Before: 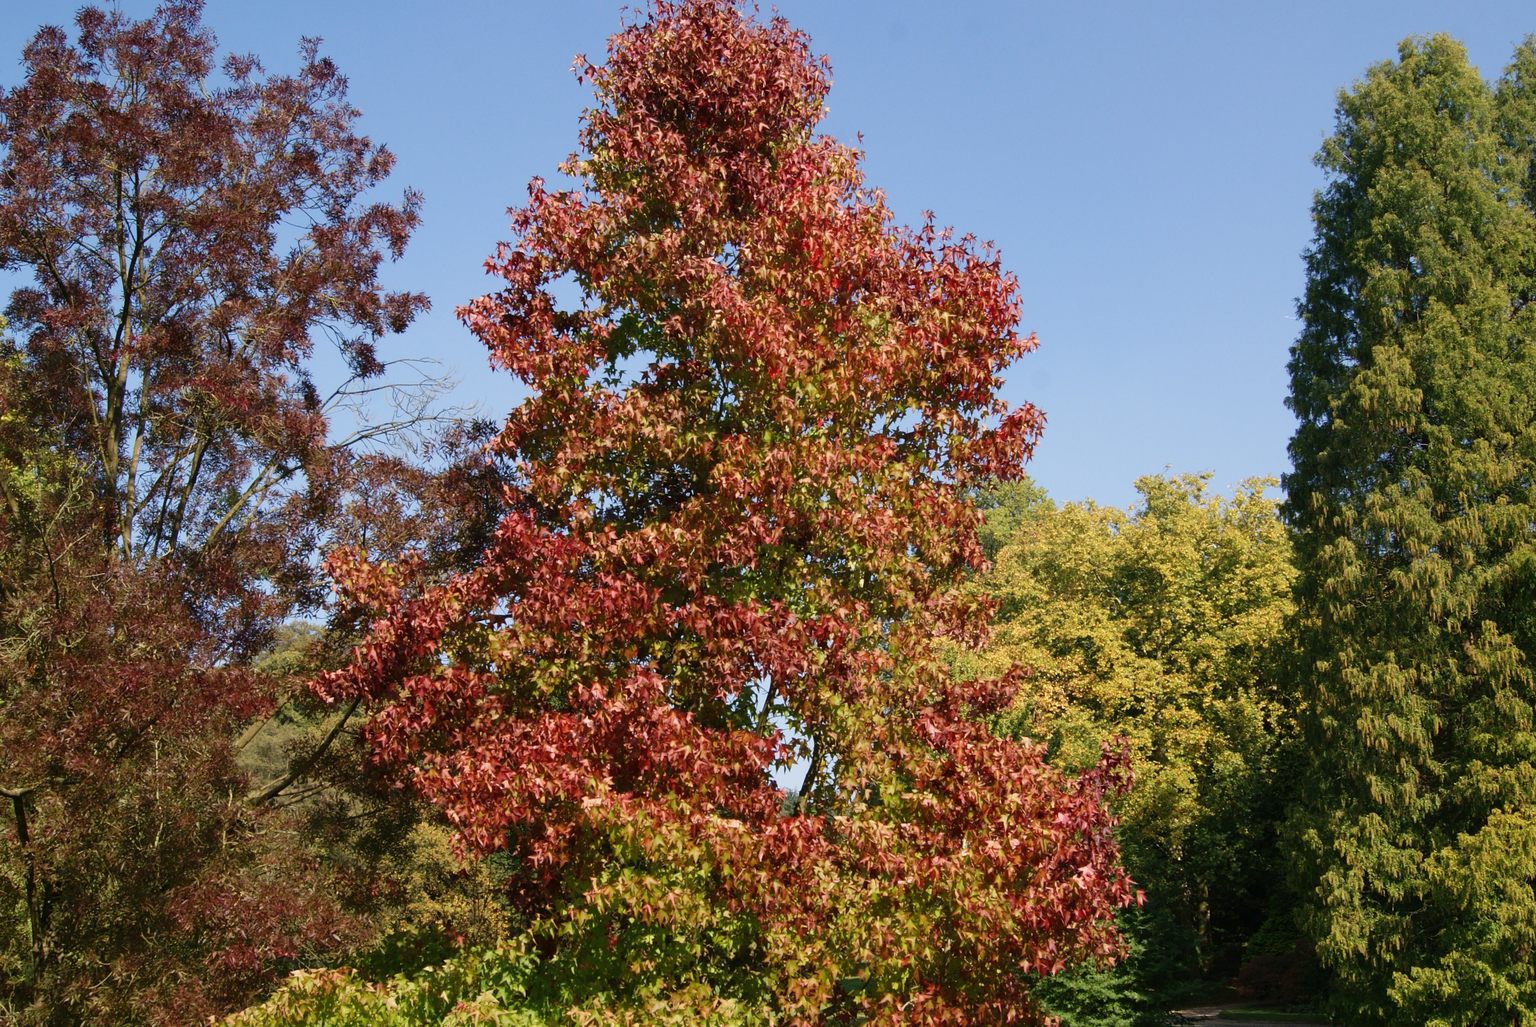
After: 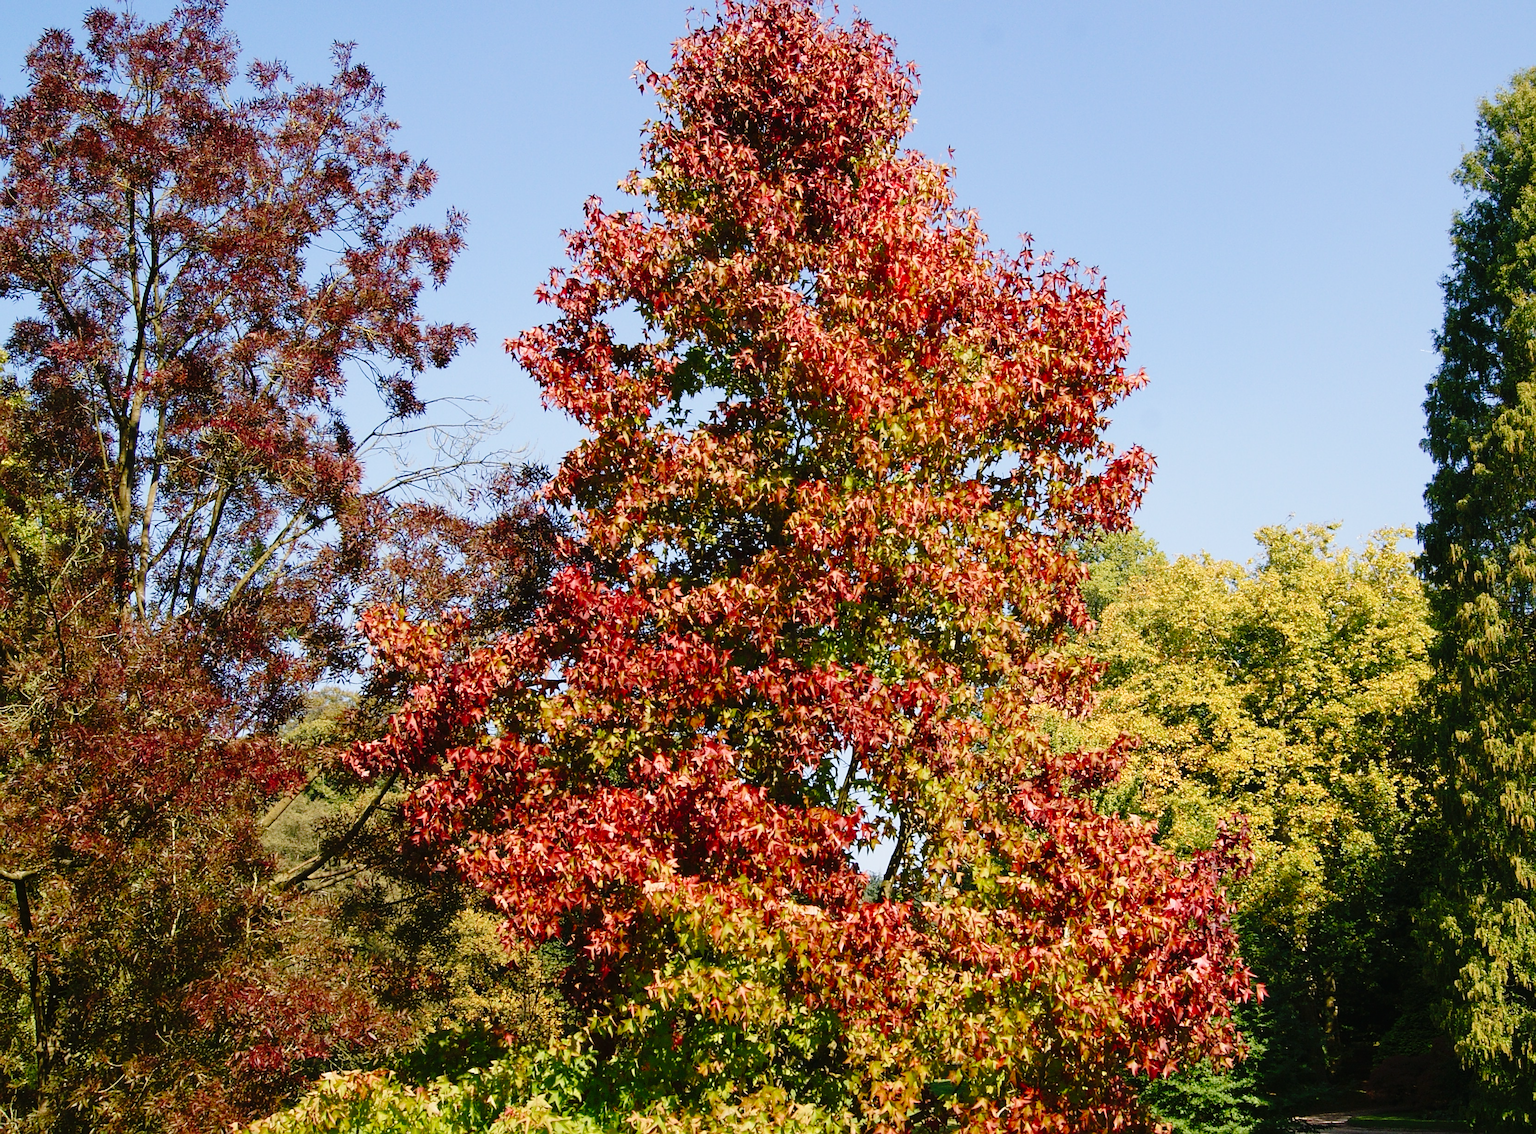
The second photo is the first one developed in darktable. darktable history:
sharpen: on, module defaults
color correction: saturation 1.1
crop: right 9.509%, bottom 0.031%
tone curve: curves: ch0 [(0, 0) (0.003, 0.012) (0.011, 0.015) (0.025, 0.023) (0.044, 0.036) (0.069, 0.047) (0.1, 0.062) (0.136, 0.1) (0.177, 0.15) (0.224, 0.219) (0.277, 0.3) (0.335, 0.401) (0.399, 0.49) (0.468, 0.569) (0.543, 0.641) (0.623, 0.73) (0.709, 0.806) (0.801, 0.88) (0.898, 0.939) (1, 1)], preserve colors none
